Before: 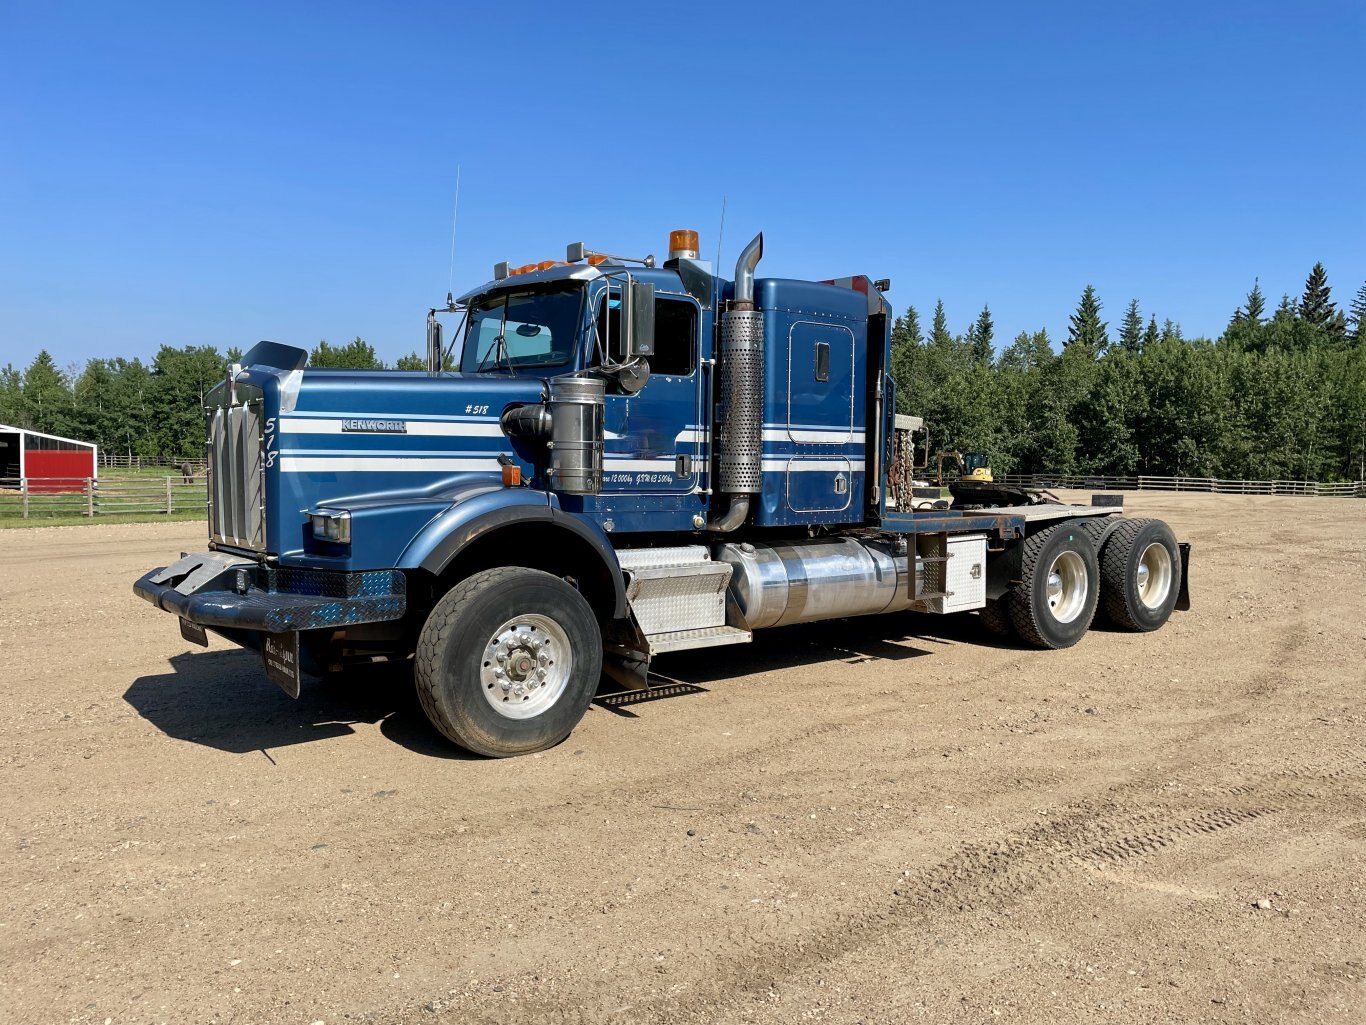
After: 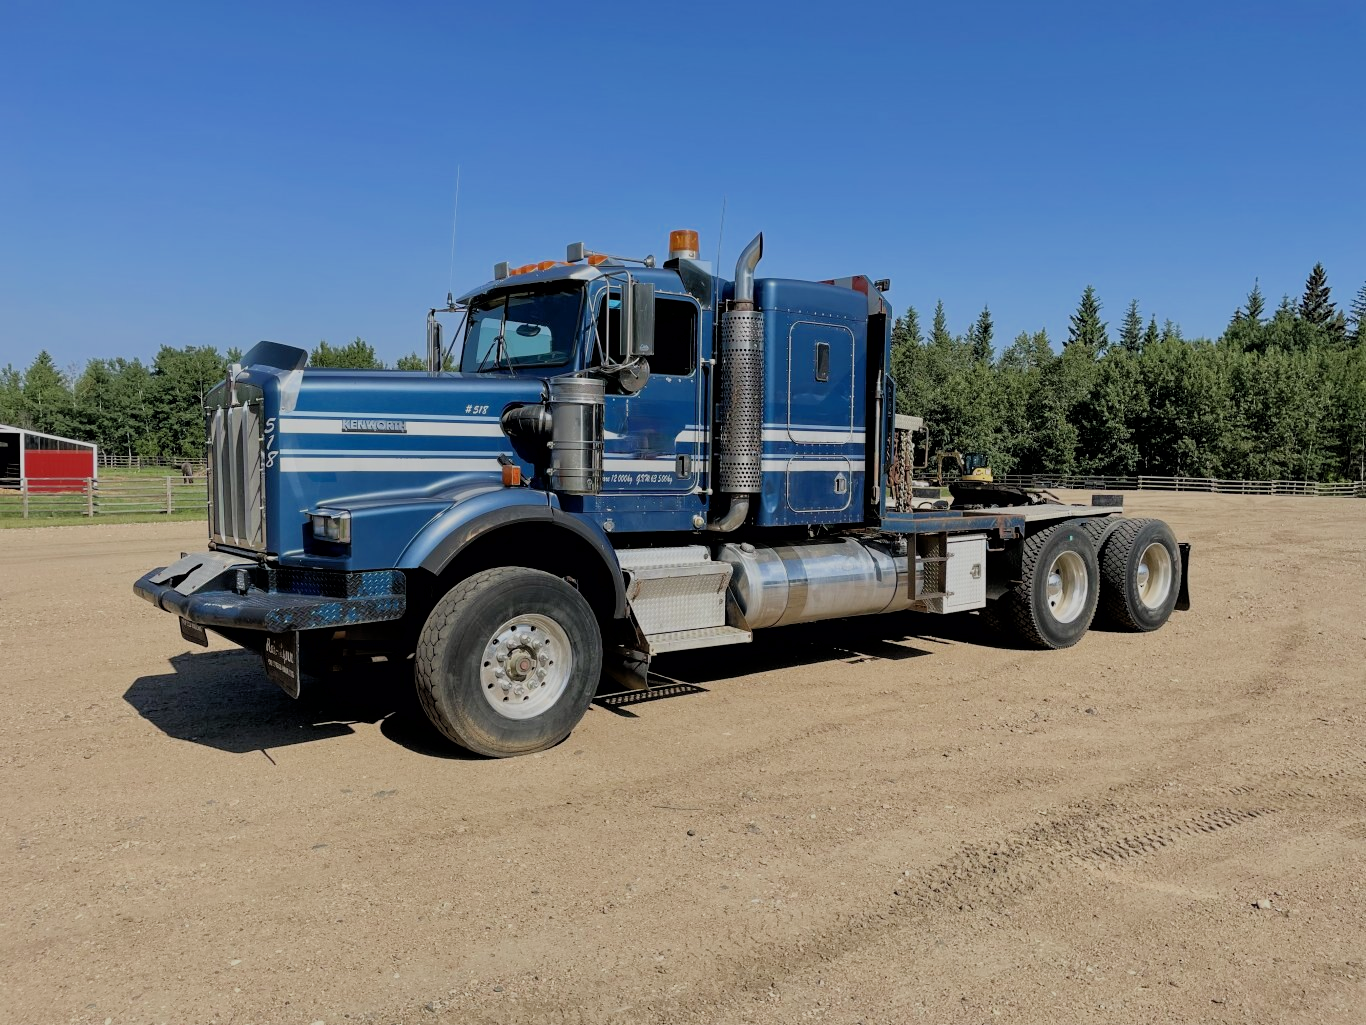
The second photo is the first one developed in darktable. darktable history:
filmic rgb: black relative exposure -6.55 EV, white relative exposure 4.74 EV, hardness 3.11, contrast 0.807, color science v6 (2022)
